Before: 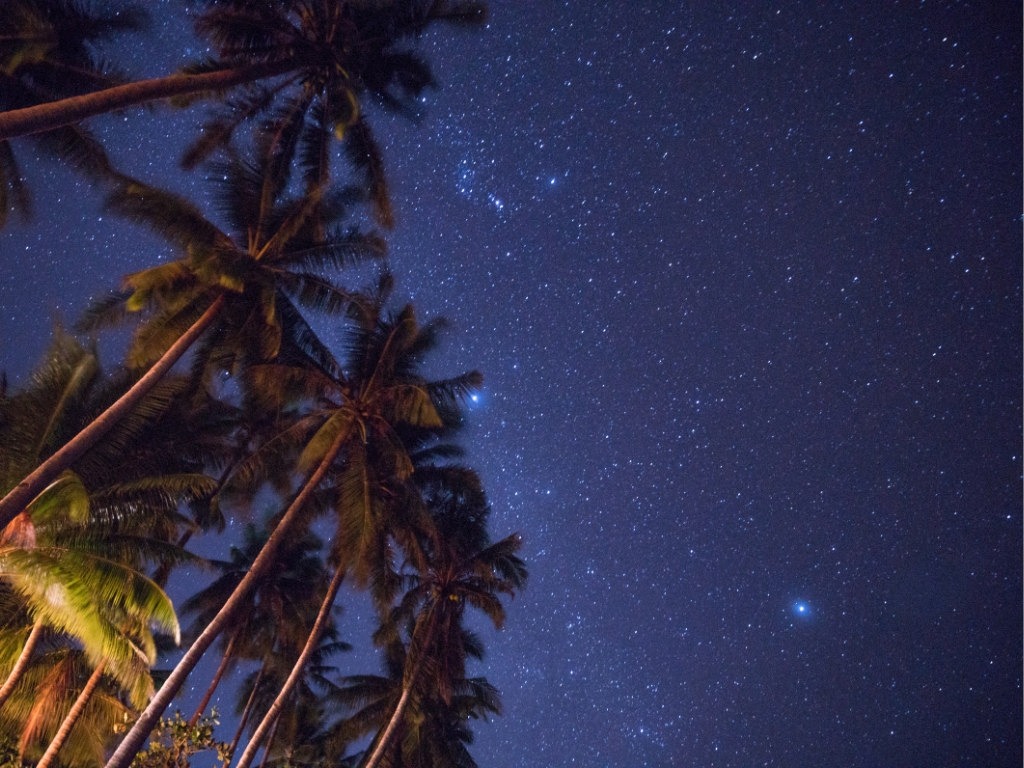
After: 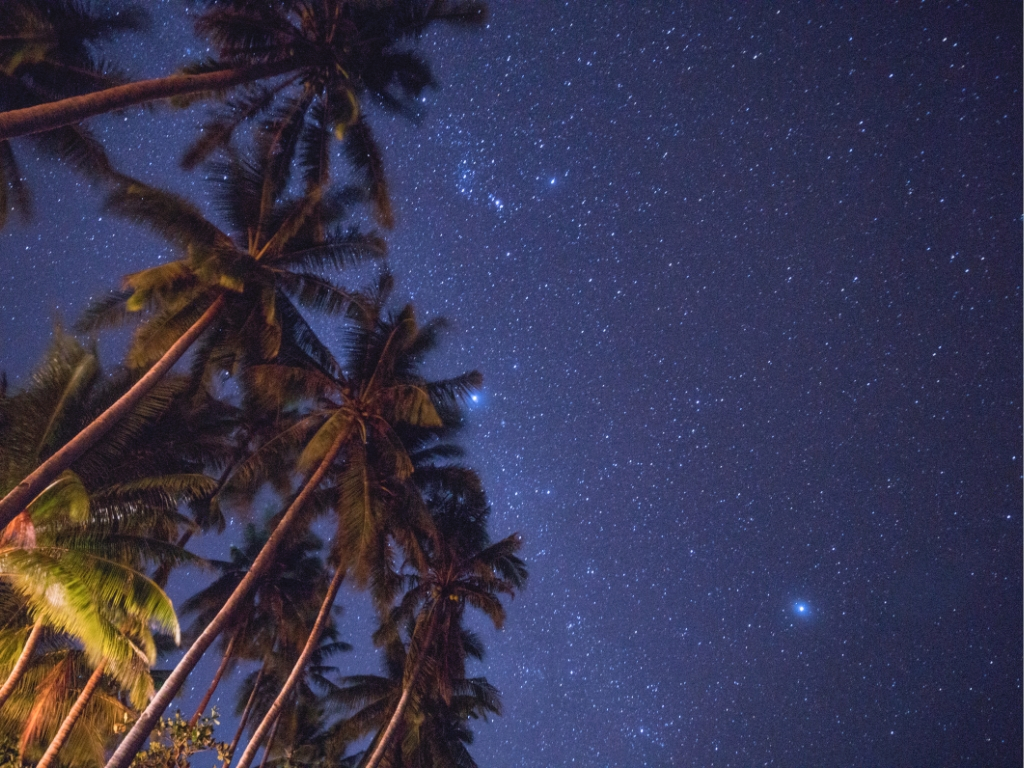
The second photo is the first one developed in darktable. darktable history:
contrast brightness saturation: contrast -0.119
local contrast: on, module defaults
